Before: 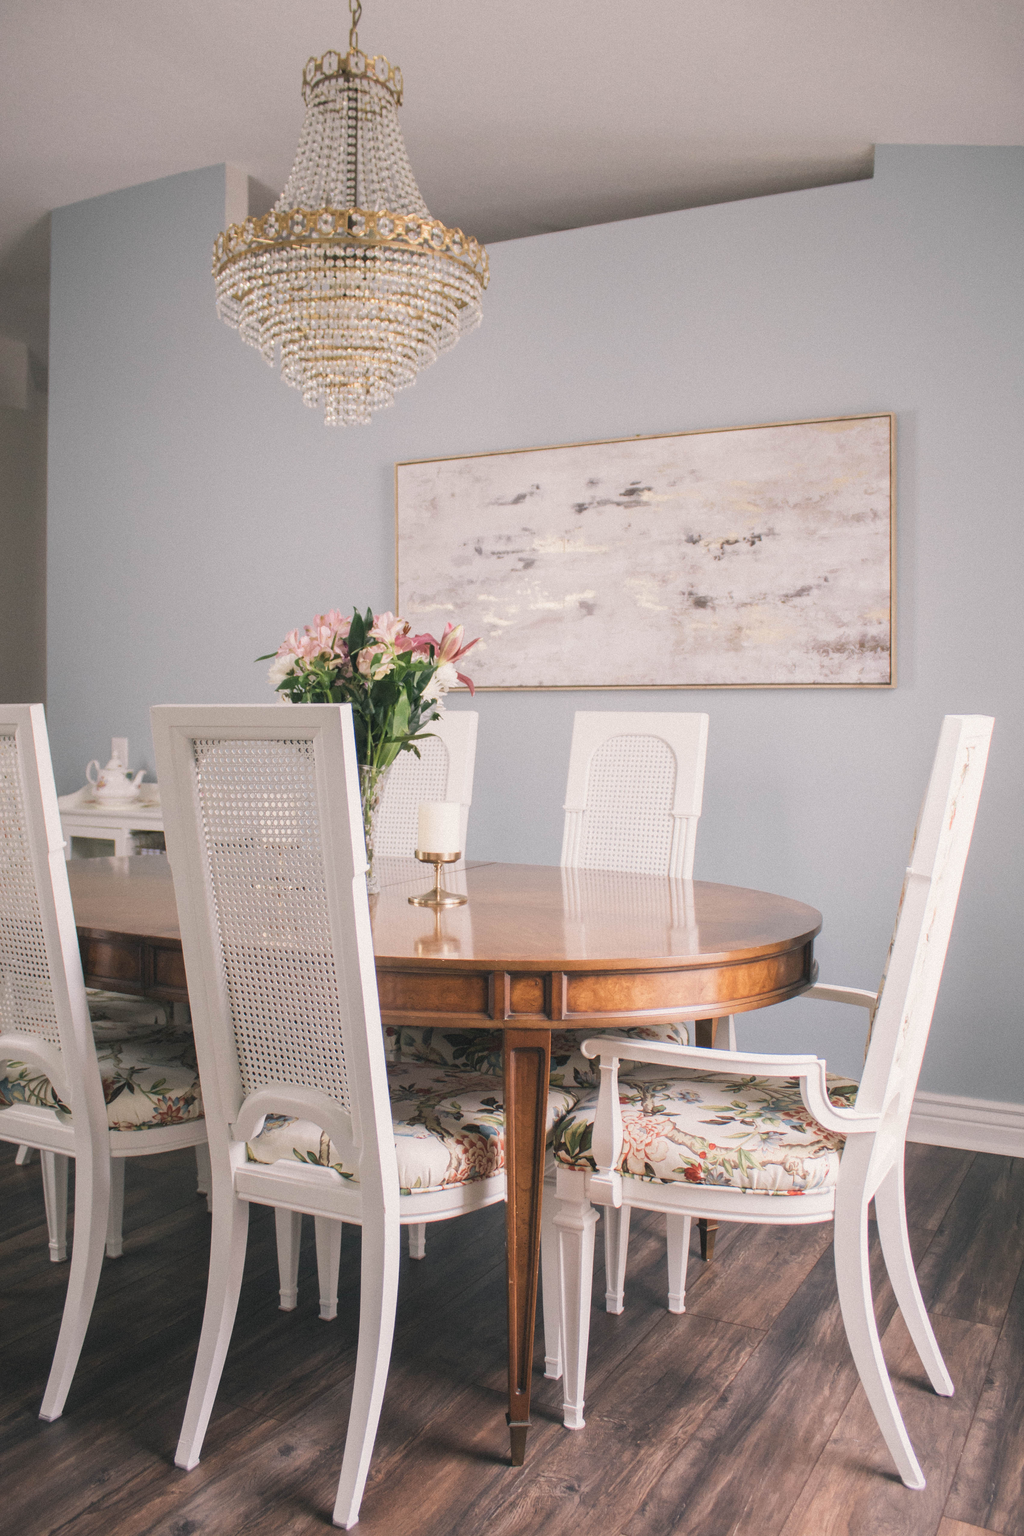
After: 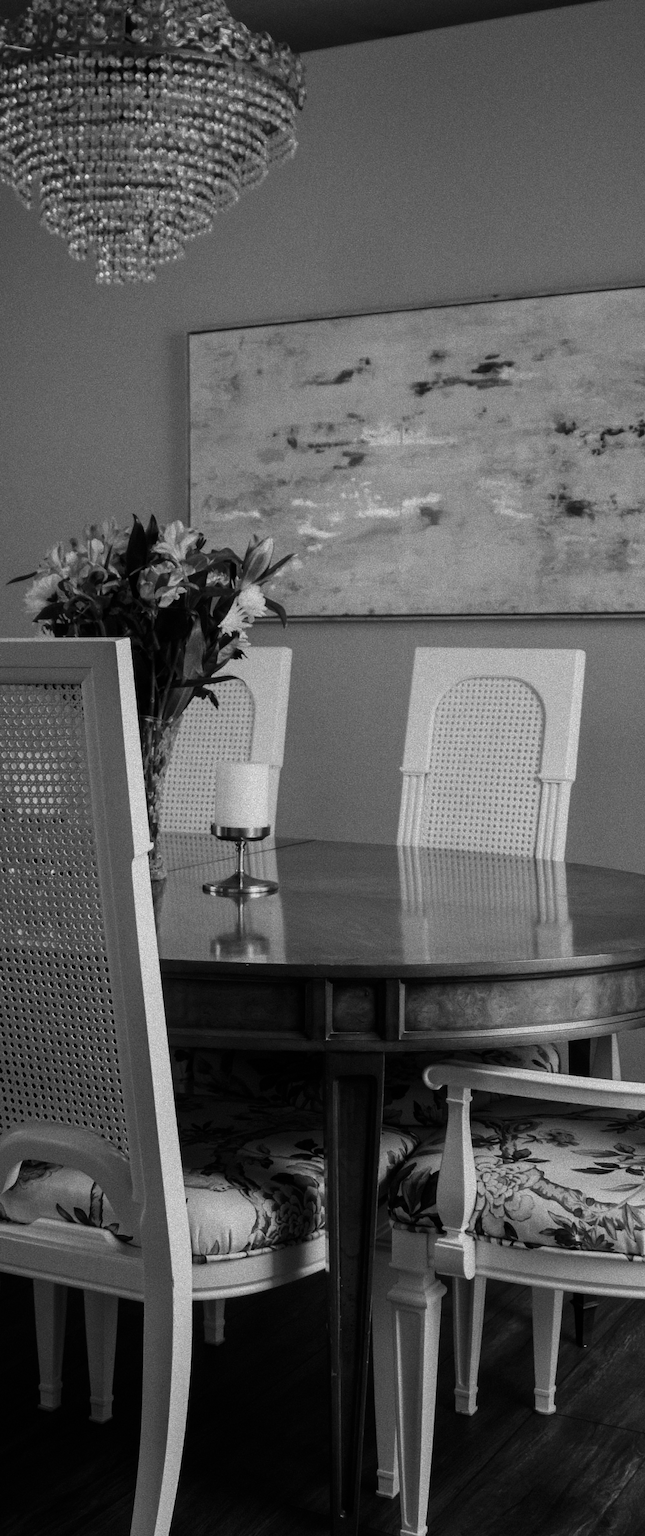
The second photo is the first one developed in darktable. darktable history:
contrast brightness saturation: contrast 0.02, brightness -1, saturation -1
crop and rotate: angle 0.02°, left 24.353%, top 13.219%, right 26.156%, bottom 8.224%
